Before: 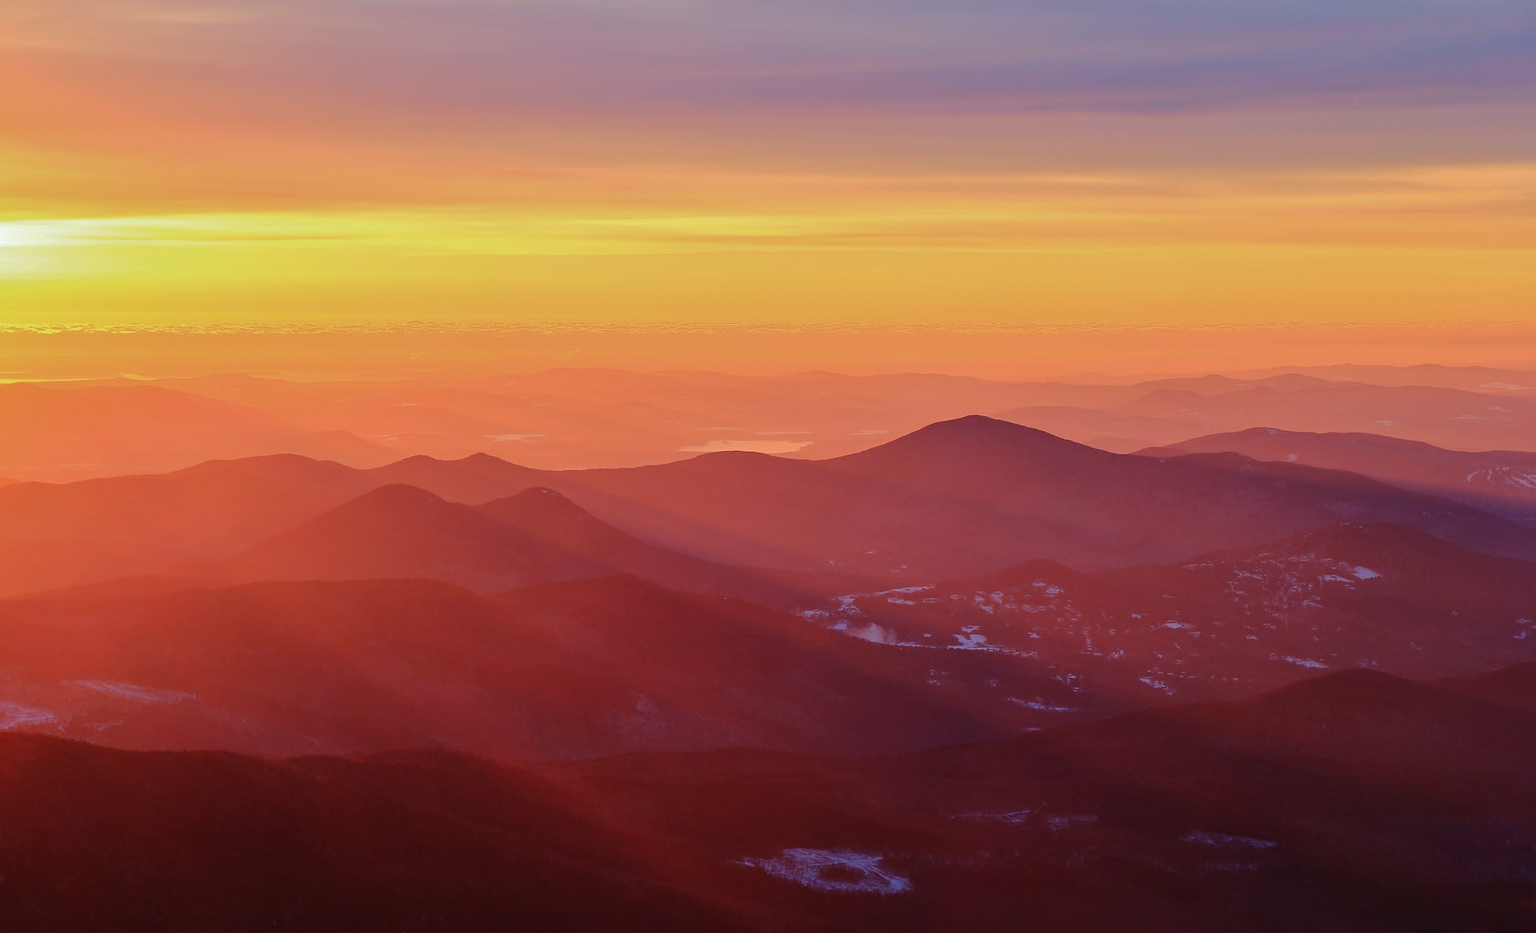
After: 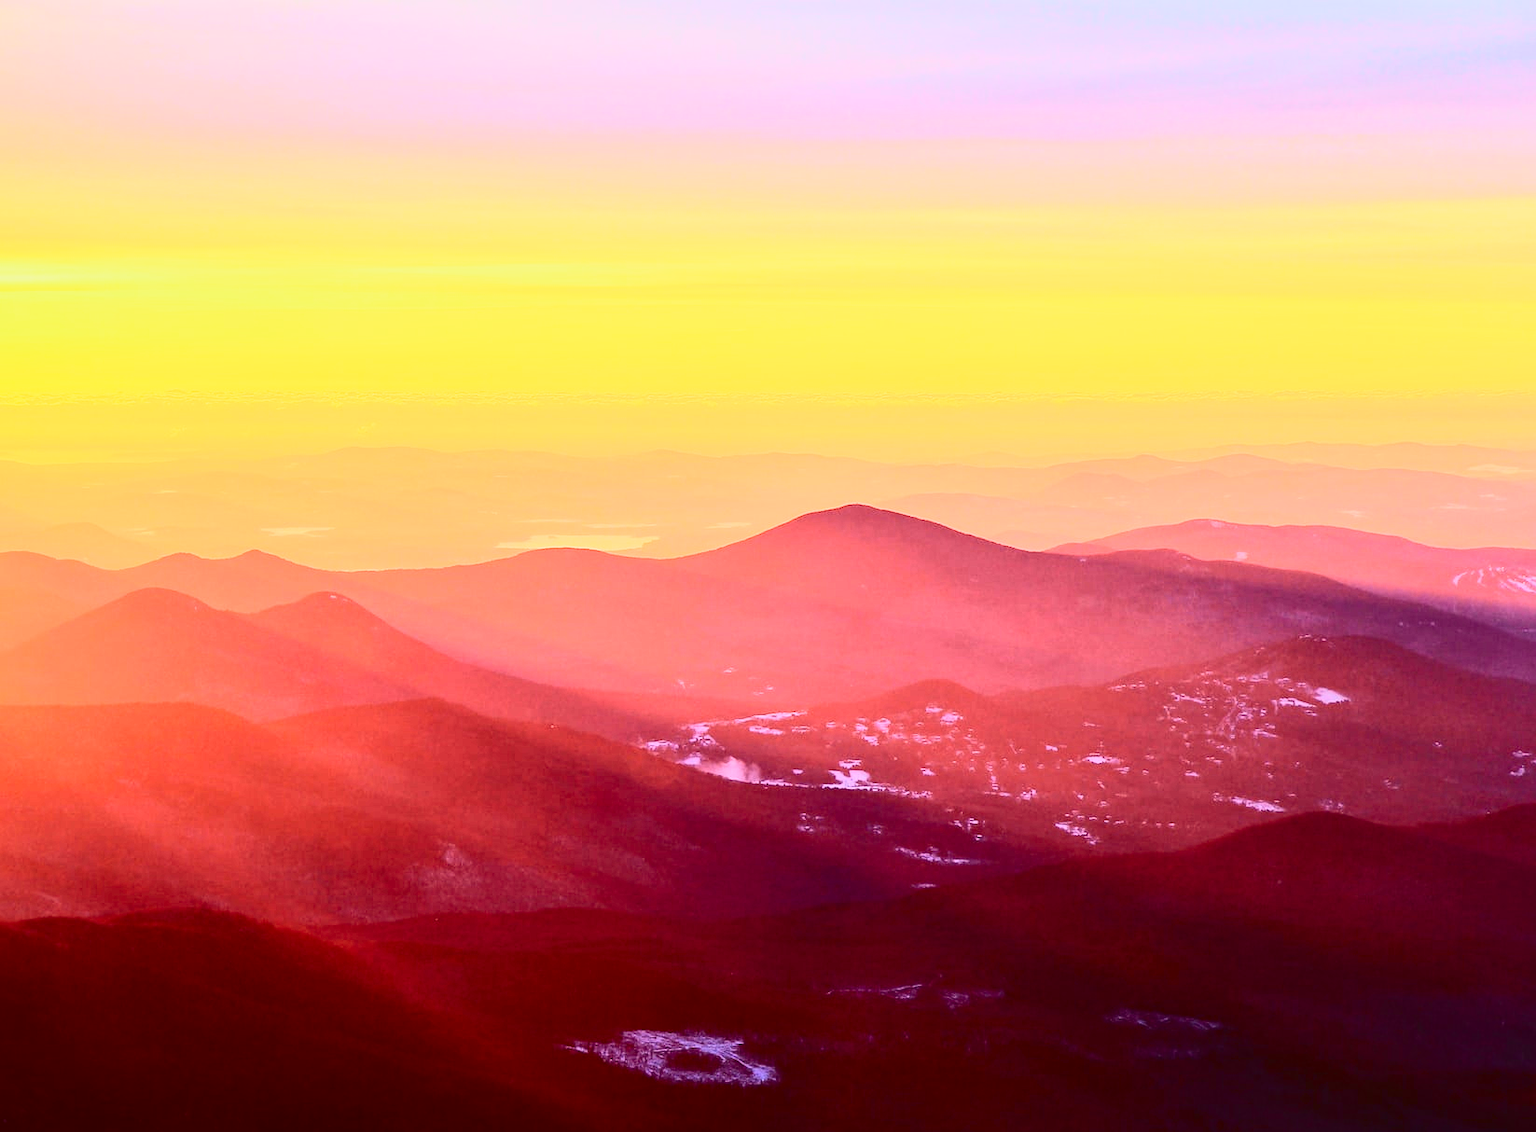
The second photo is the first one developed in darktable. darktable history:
crop: left 17.603%, bottom 0.031%
exposure: black level correction 0, exposure 0.7 EV, compensate highlight preservation false
color balance rgb: shadows lift › luminance 0.852%, shadows lift › chroma 0.232%, shadows lift › hue 19.2°, global offset › luminance 0.268%, perceptual saturation grading › global saturation 0.647%, global vibrance 15.865%, saturation formula JzAzBz (2021)
contrast brightness saturation: contrast 0.271
tone curve: curves: ch0 [(0, 0) (0.042, 0.023) (0.157, 0.114) (0.302, 0.308) (0.44, 0.507) (0.607, 0.705) (0.824, 0.882) (1, 0.965)]; ch1 [(0, 0) (0.339, 0.334) (0.445, 0.419) (0.476, 0.454) (0.503, 0.501) (0.517, 0.513) (0.551, 0.567) (0.622, 0.662) (0.706, 0.741) (1, 1)]; ch2 [(0, 0) (0.327, 0.318) (0.417, 0.426) (0.46, 0.453) (0.502, 0.5) (0.514, 0.524) (0.547, 0.572) (0.615, 0.656) (0.717, 0.778) (1, 1)], color space Lab, independent channels, preserve colors none
base curve: curves: ch0 [(0, 0) (0.088, 0.125) (0.176, 0.251) (0.354, 0.501) (0.613, 0.749) (1, 0.877)], preserve colors none
